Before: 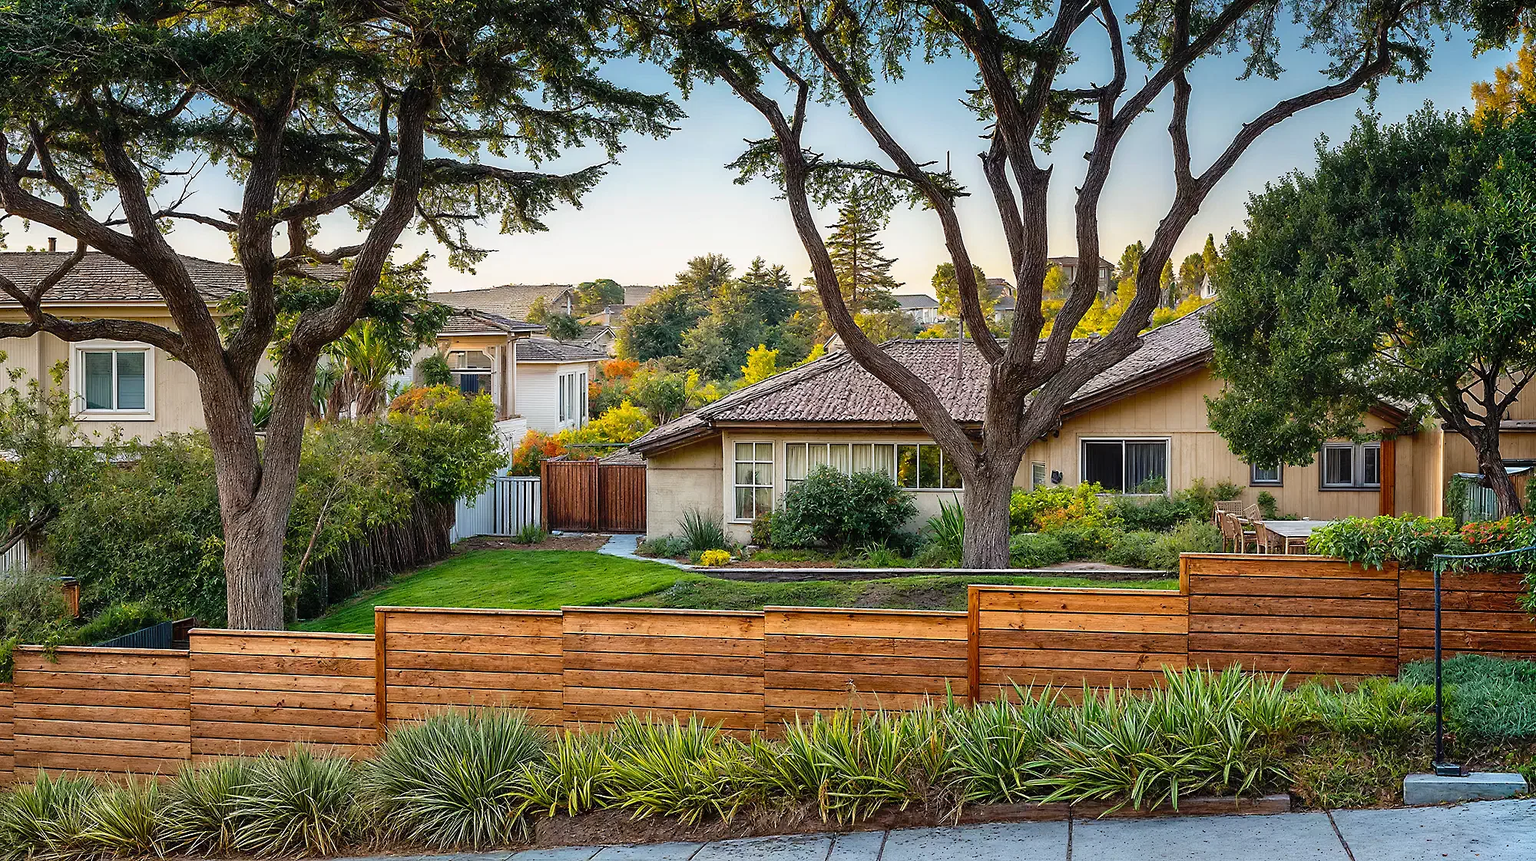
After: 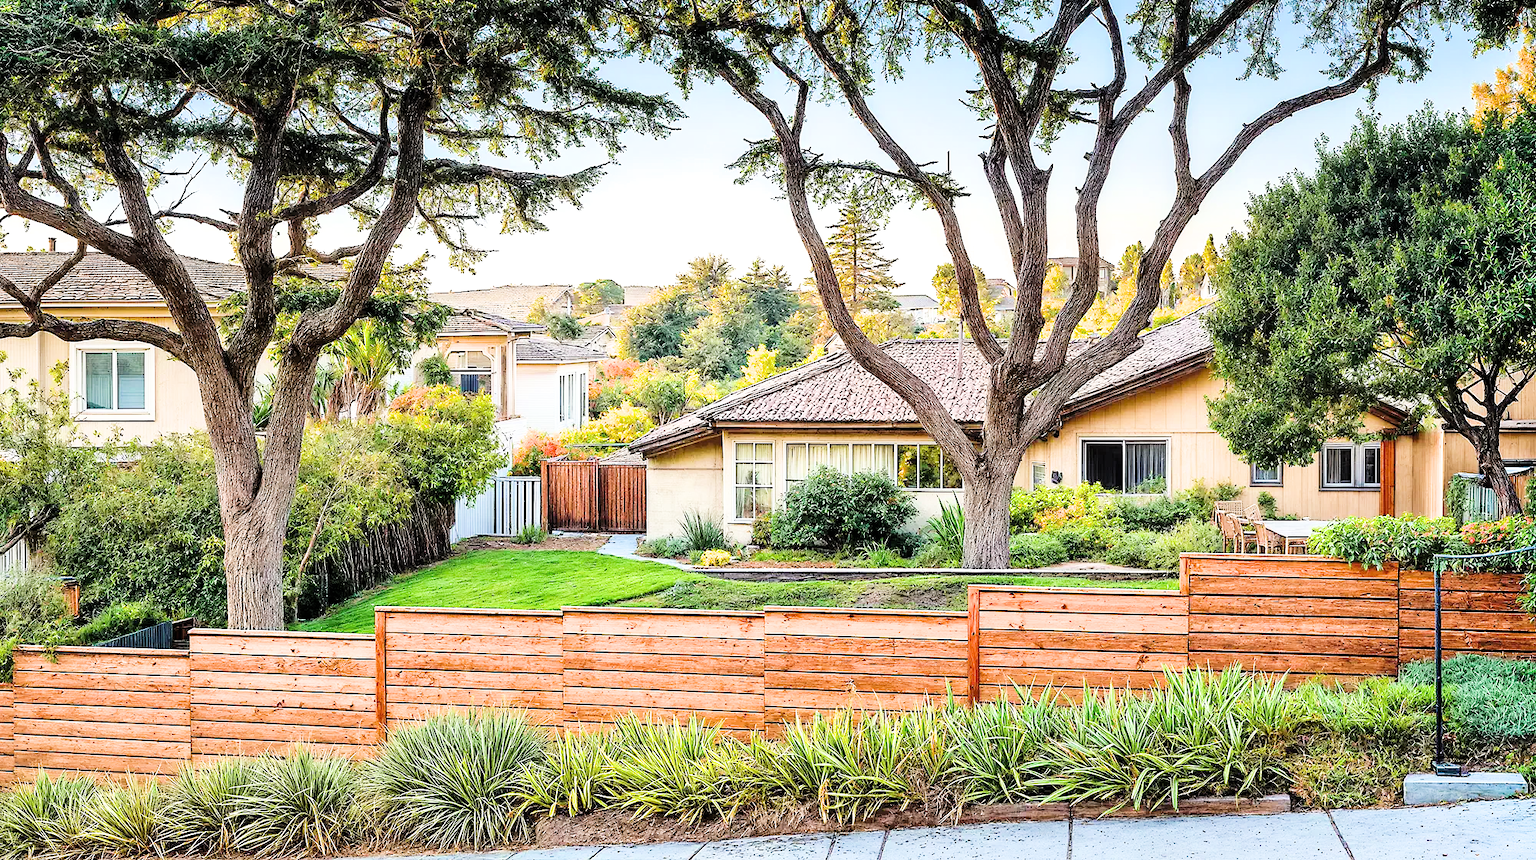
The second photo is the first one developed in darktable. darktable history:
filmic rgb: black relative exposure -5 EV, hardness 2.88, contrast 1.3, highlights saturation mix -10%
exposure: black level correction 0, exposure 1.9 EV, compensate highlight preservation false
